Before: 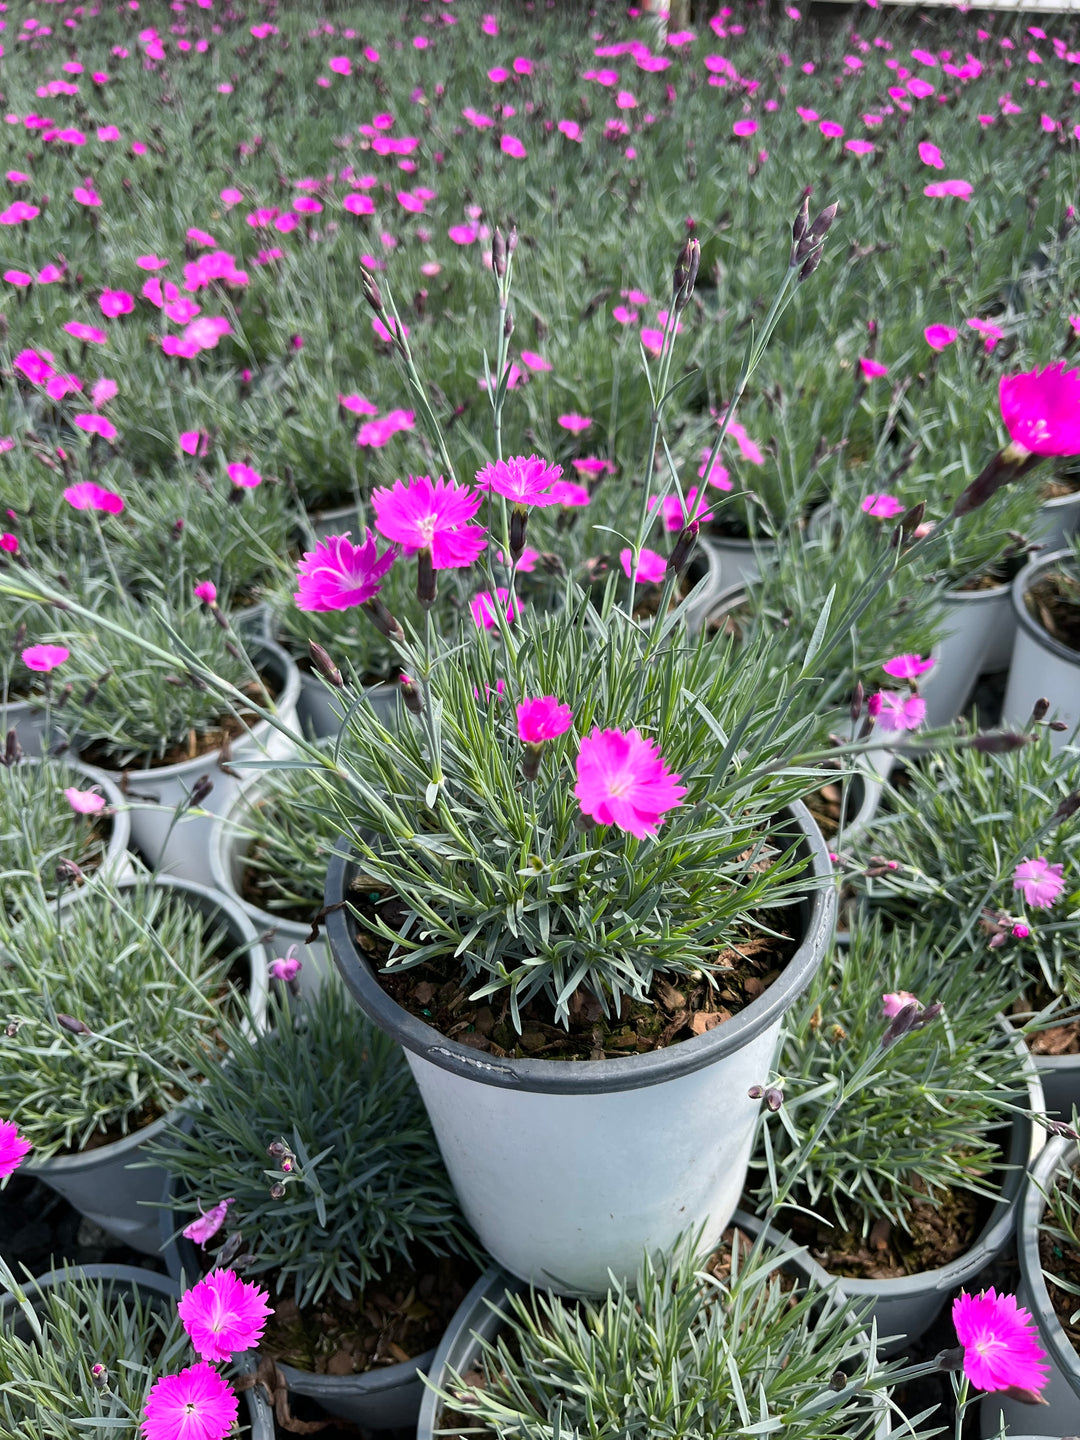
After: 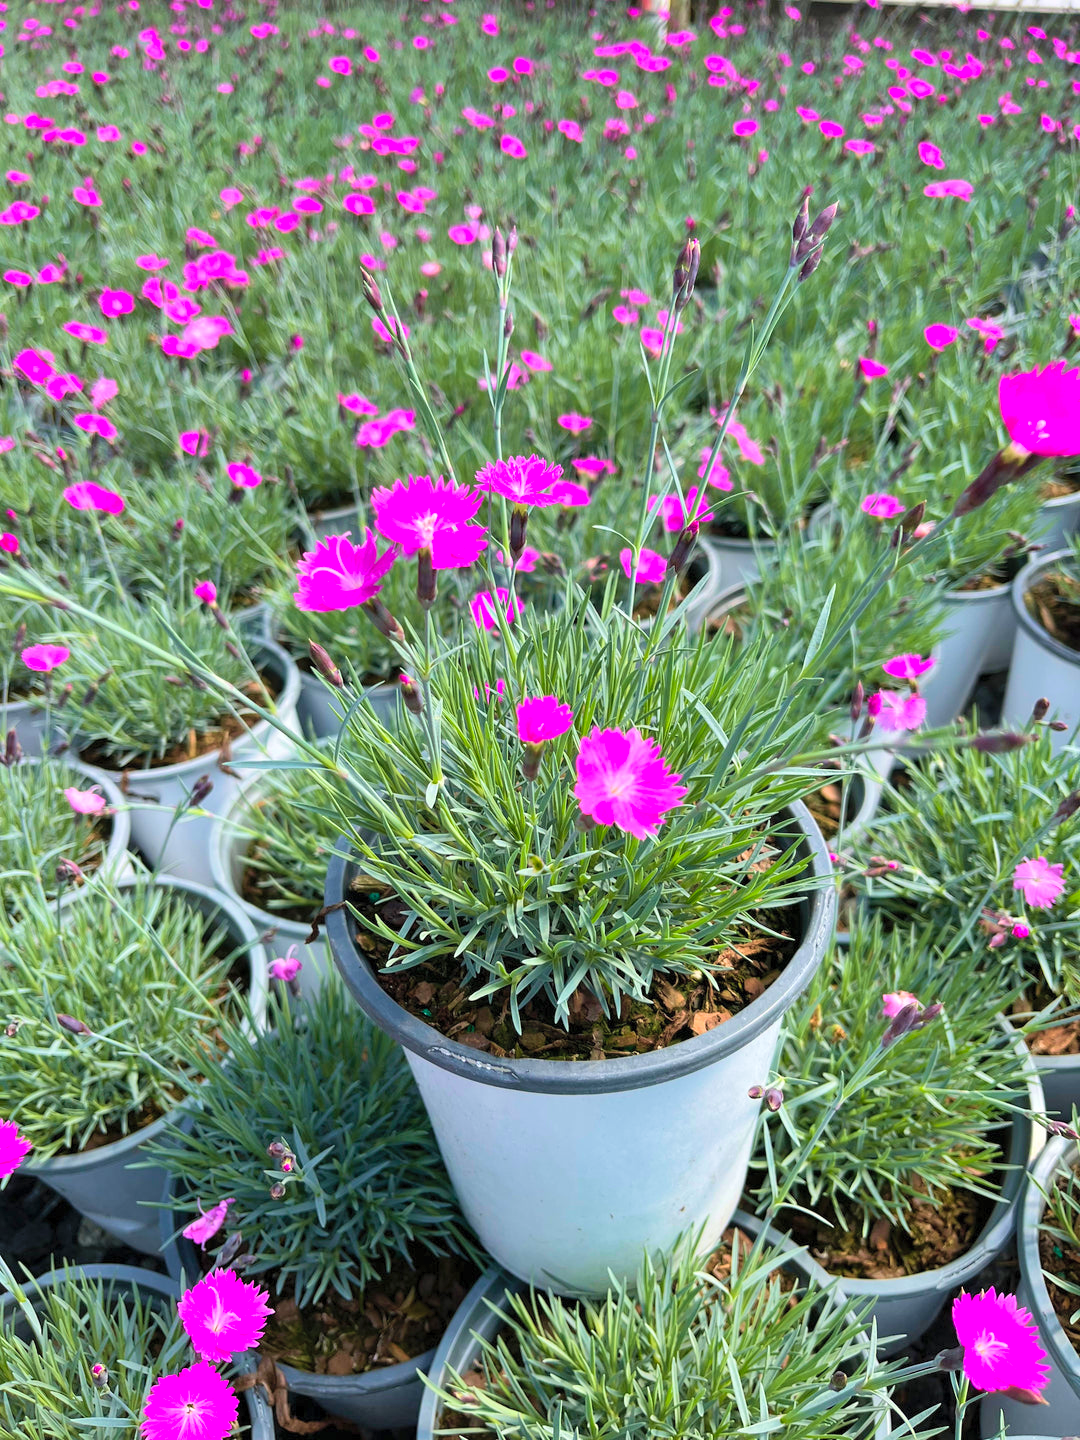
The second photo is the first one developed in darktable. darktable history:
velvia: strength 36.57%
contrast brightness saturation: contrast 0.07, brightness 0.18, saturation 0.4
